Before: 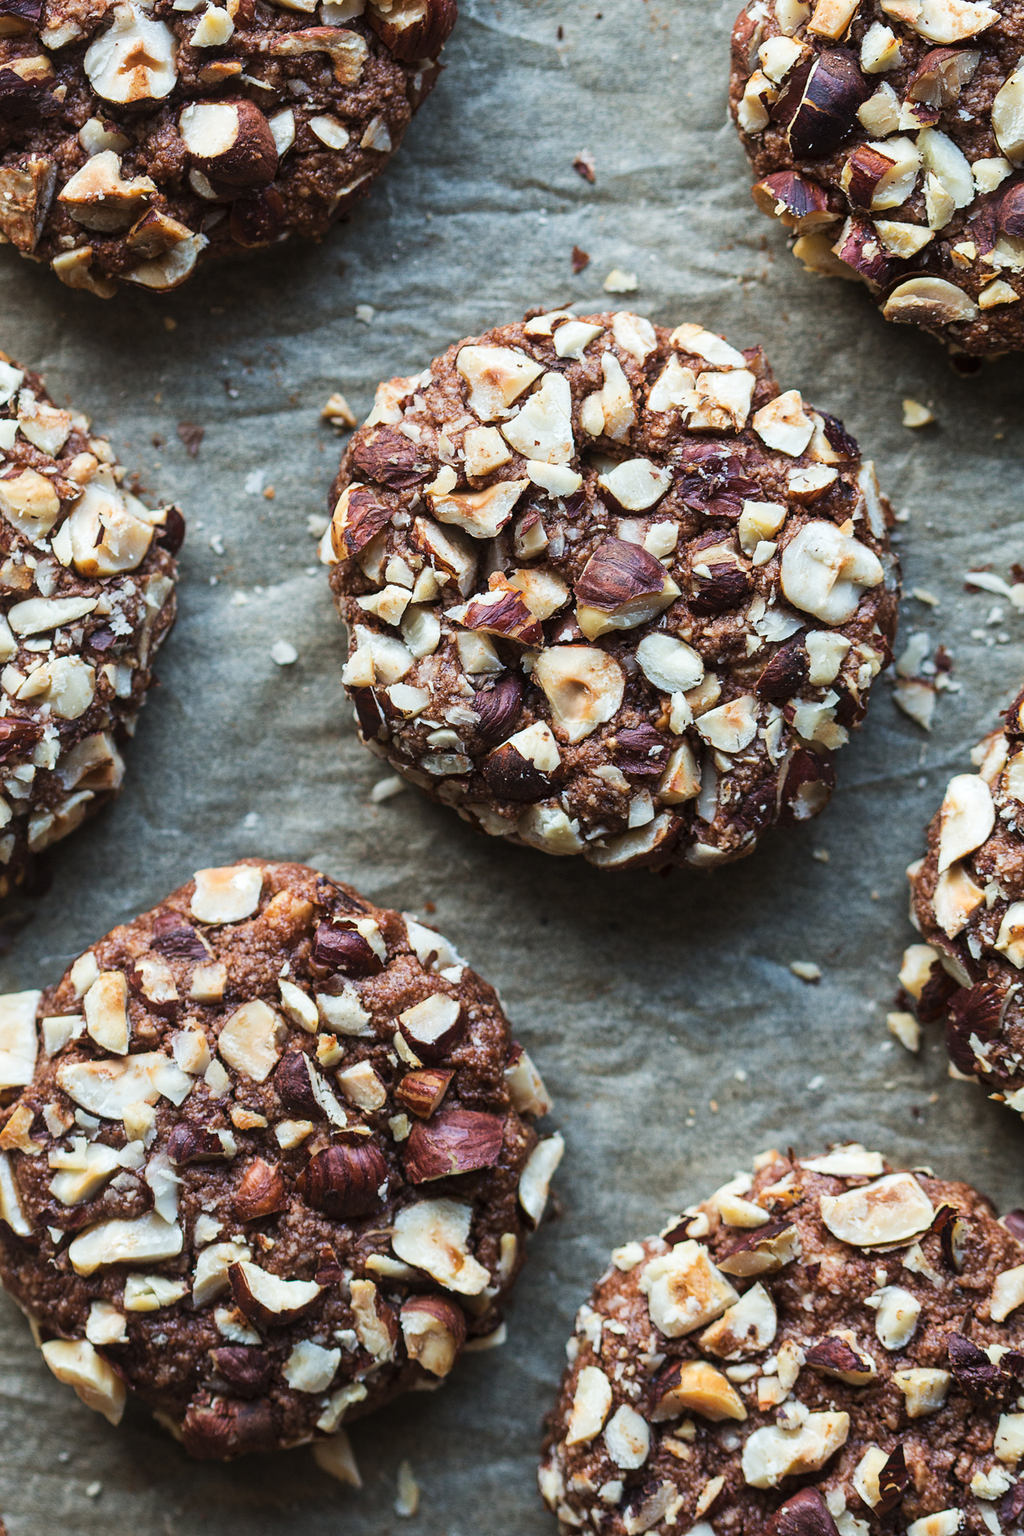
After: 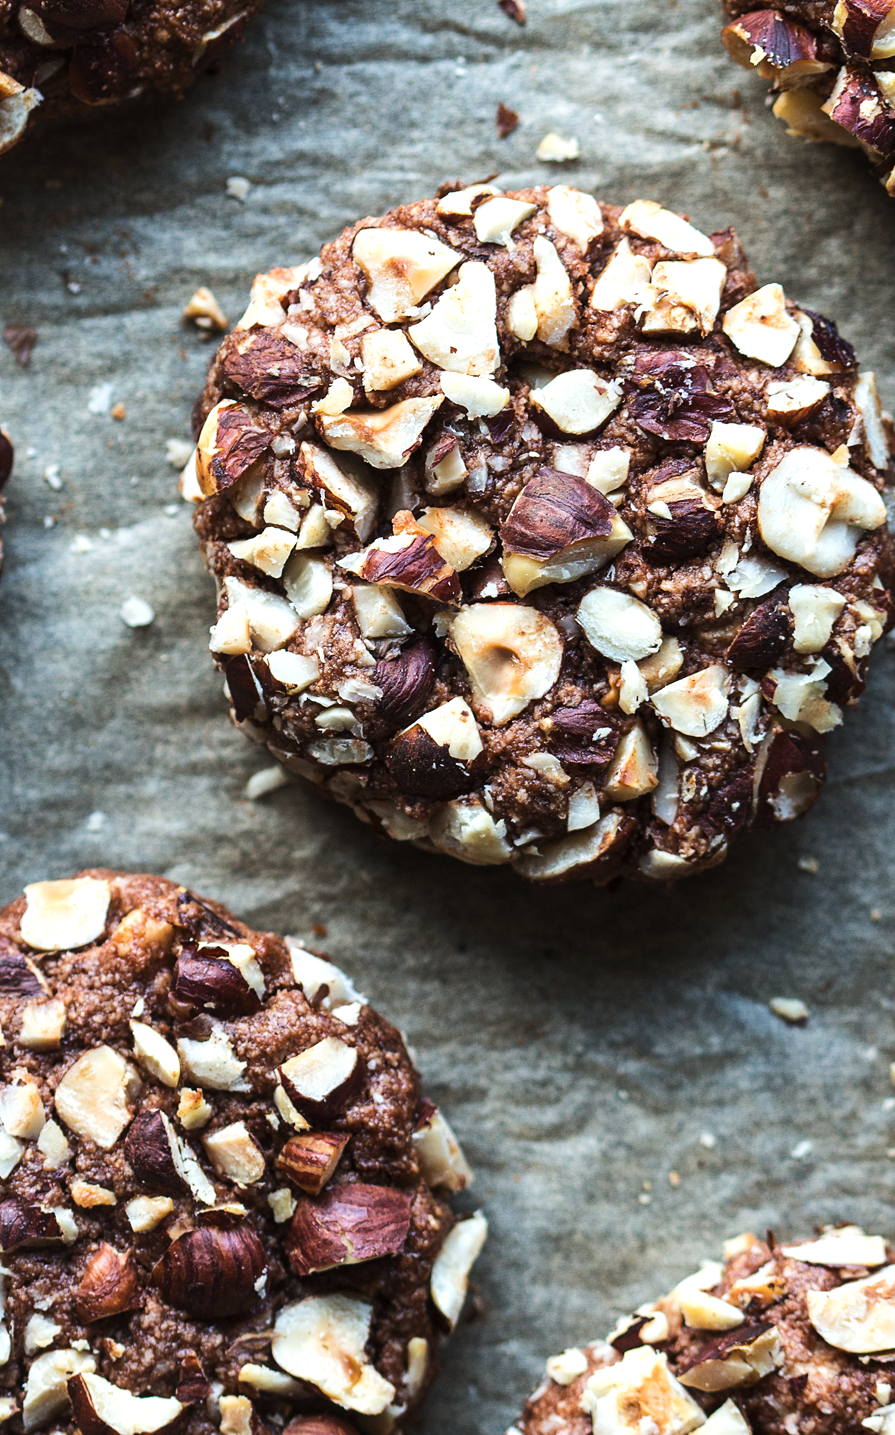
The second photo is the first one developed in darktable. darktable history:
tone equalizer: -8 EV -0.417 EV, -7 EV -0.389 EV, -6 EV -0.333 EV, -5 EV -0.222 EV, -3 EV 0.222 EV, -2 EV 0.333 EV, -1 EV 0.389 EV, +0 EV 0.417 EV, edges refinement/feathering 500, mask exposure compensation -1.57 EV, preserve details no
color zones: curves: ch2 [(0, 0.5) (0.143, 0.5) (0.286, 0.489) (0.415, 0.421) (0.571, 0.5) (0.714, 0.5) (0.857, 0.5) (1, 0.5)]
crop and rotate: left 17.046%, top 10.659%, right 12.989%, bottom 14.553%
